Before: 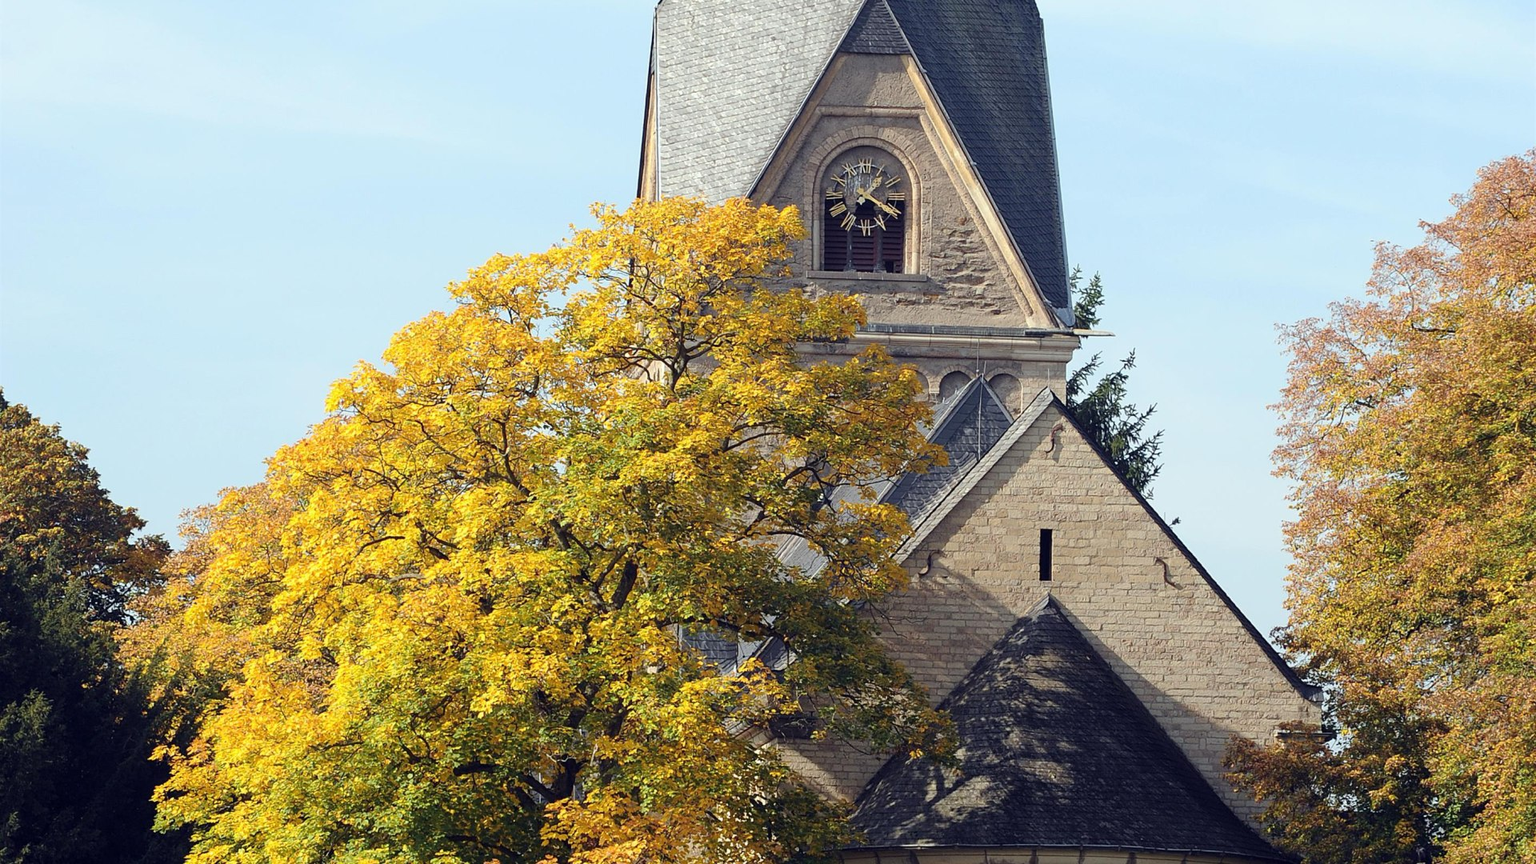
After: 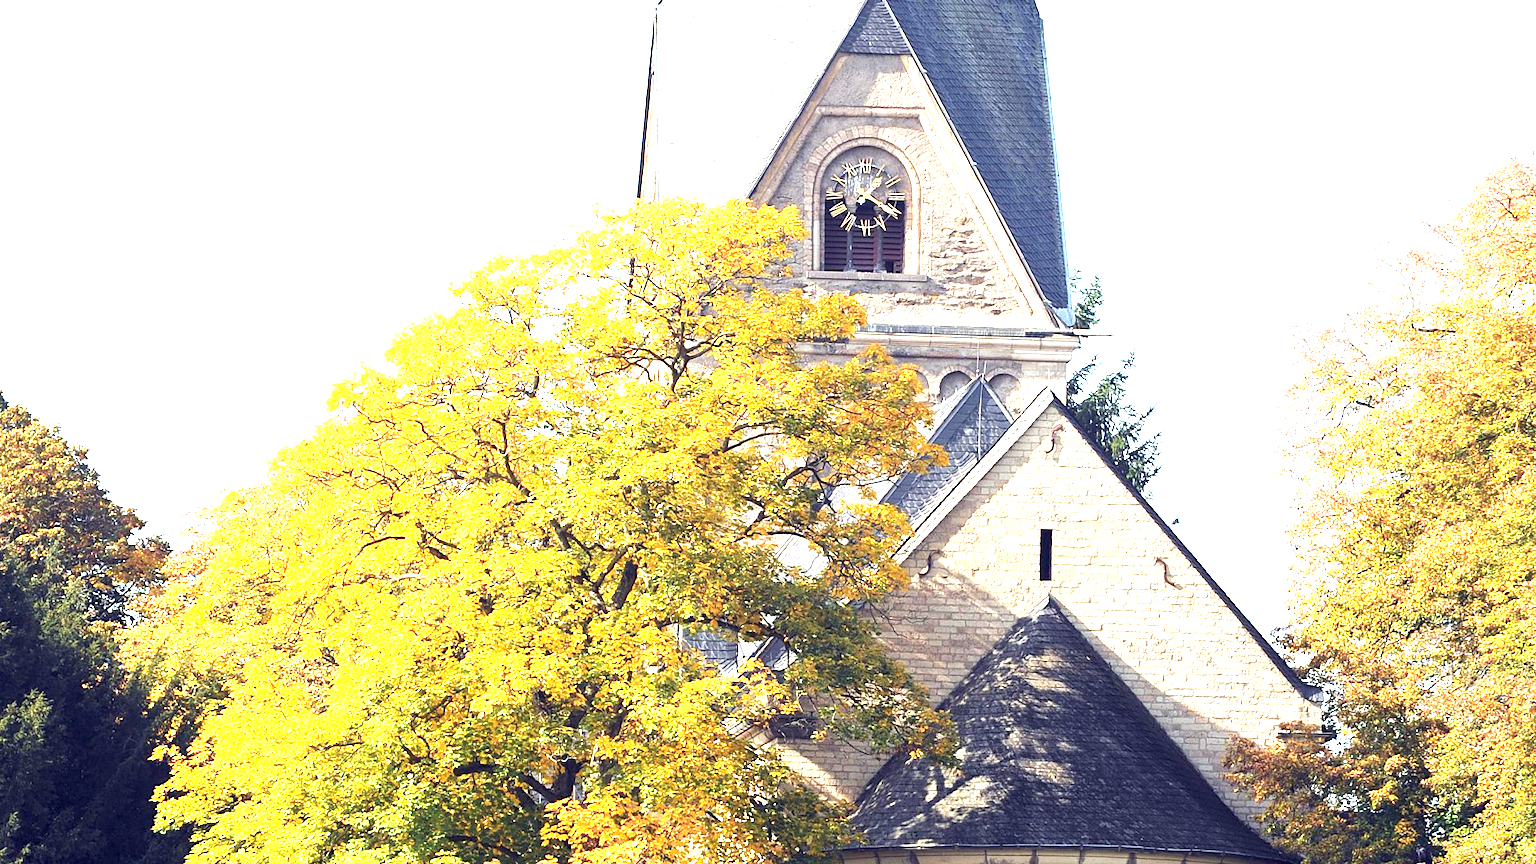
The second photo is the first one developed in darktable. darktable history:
exposure: exposure 2.016 EV, compensate highlight preservation false
